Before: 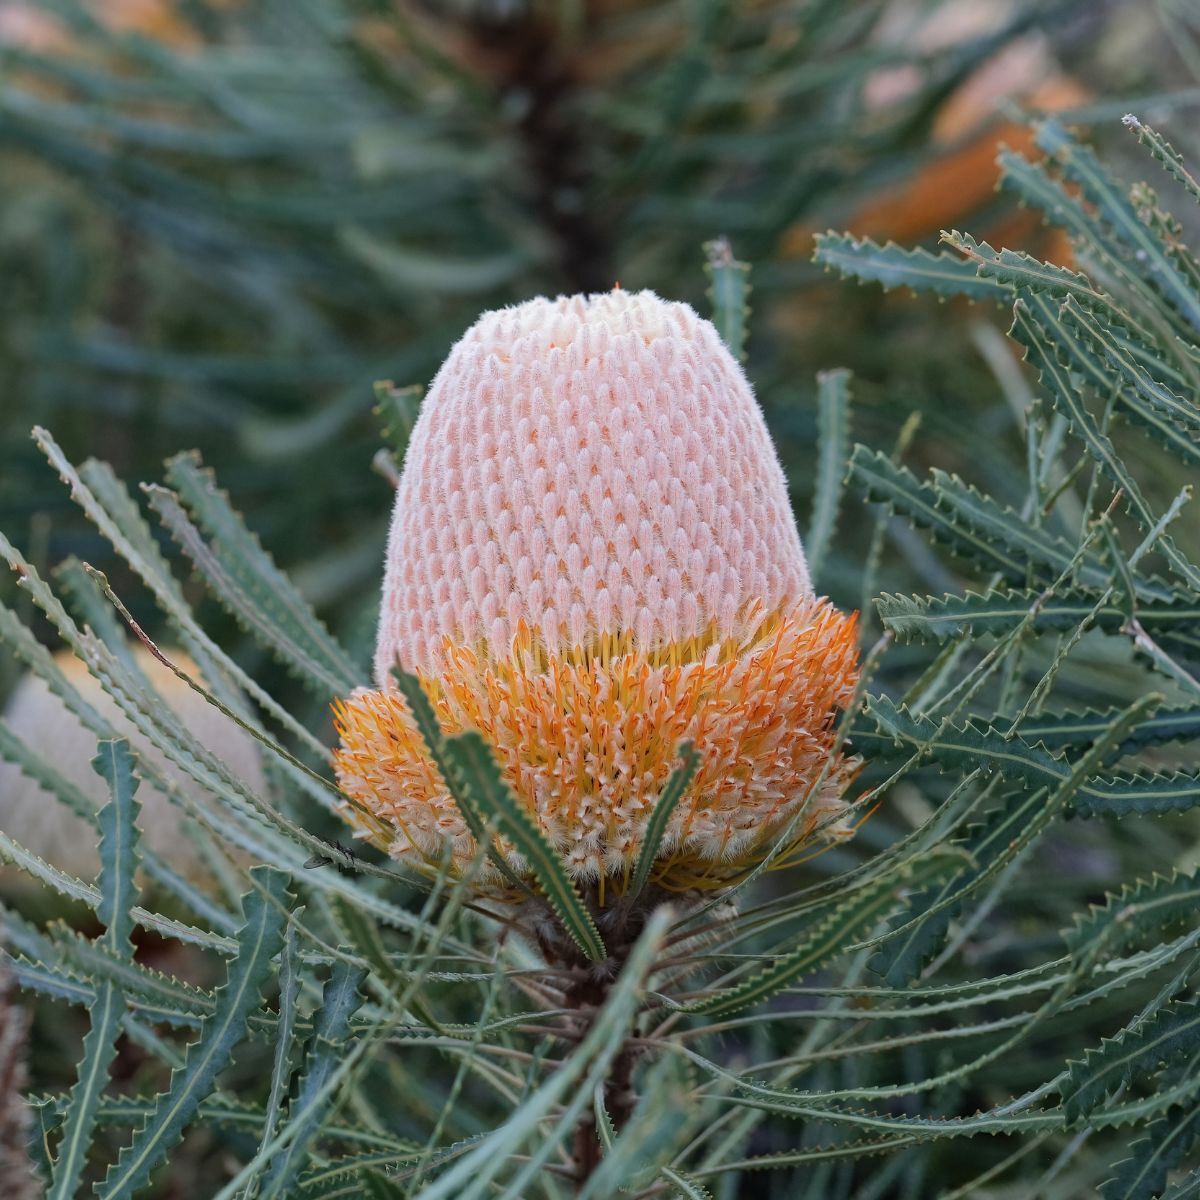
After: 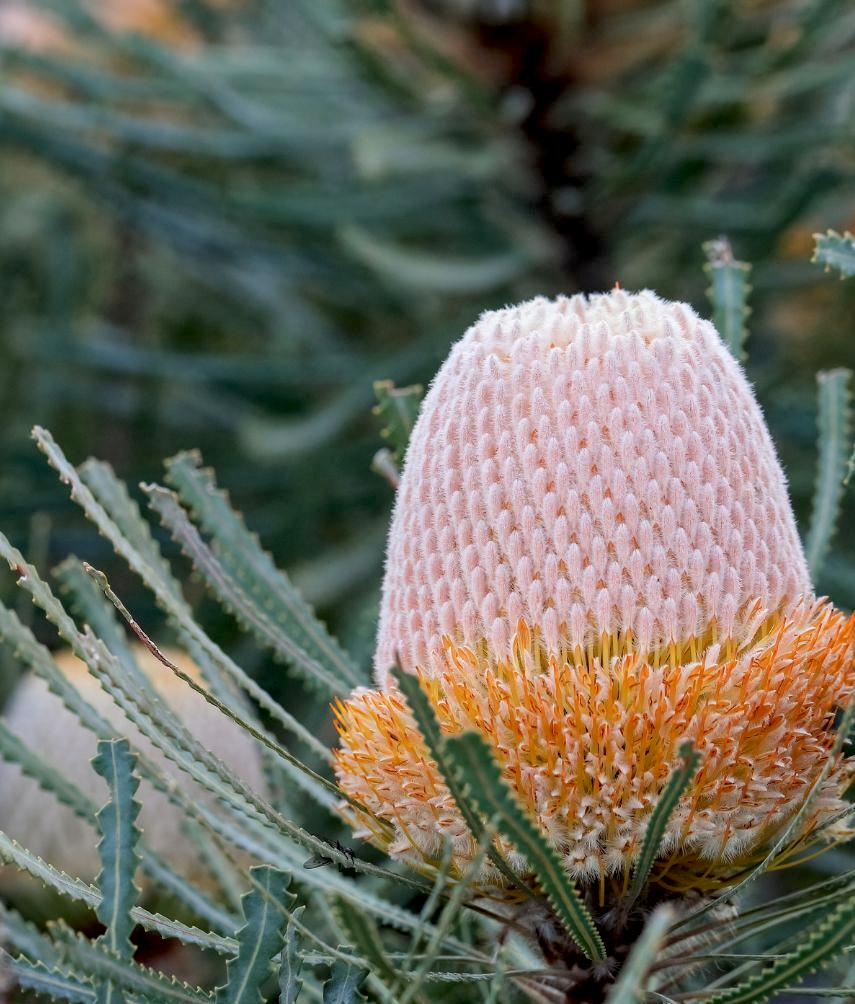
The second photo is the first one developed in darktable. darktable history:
local contrast: on, module defaults
exposure: black level correction 0.007, exposure 0.099 EV, compensate highlight preservation false
crop: right 28.736%, bottom 16.291%
